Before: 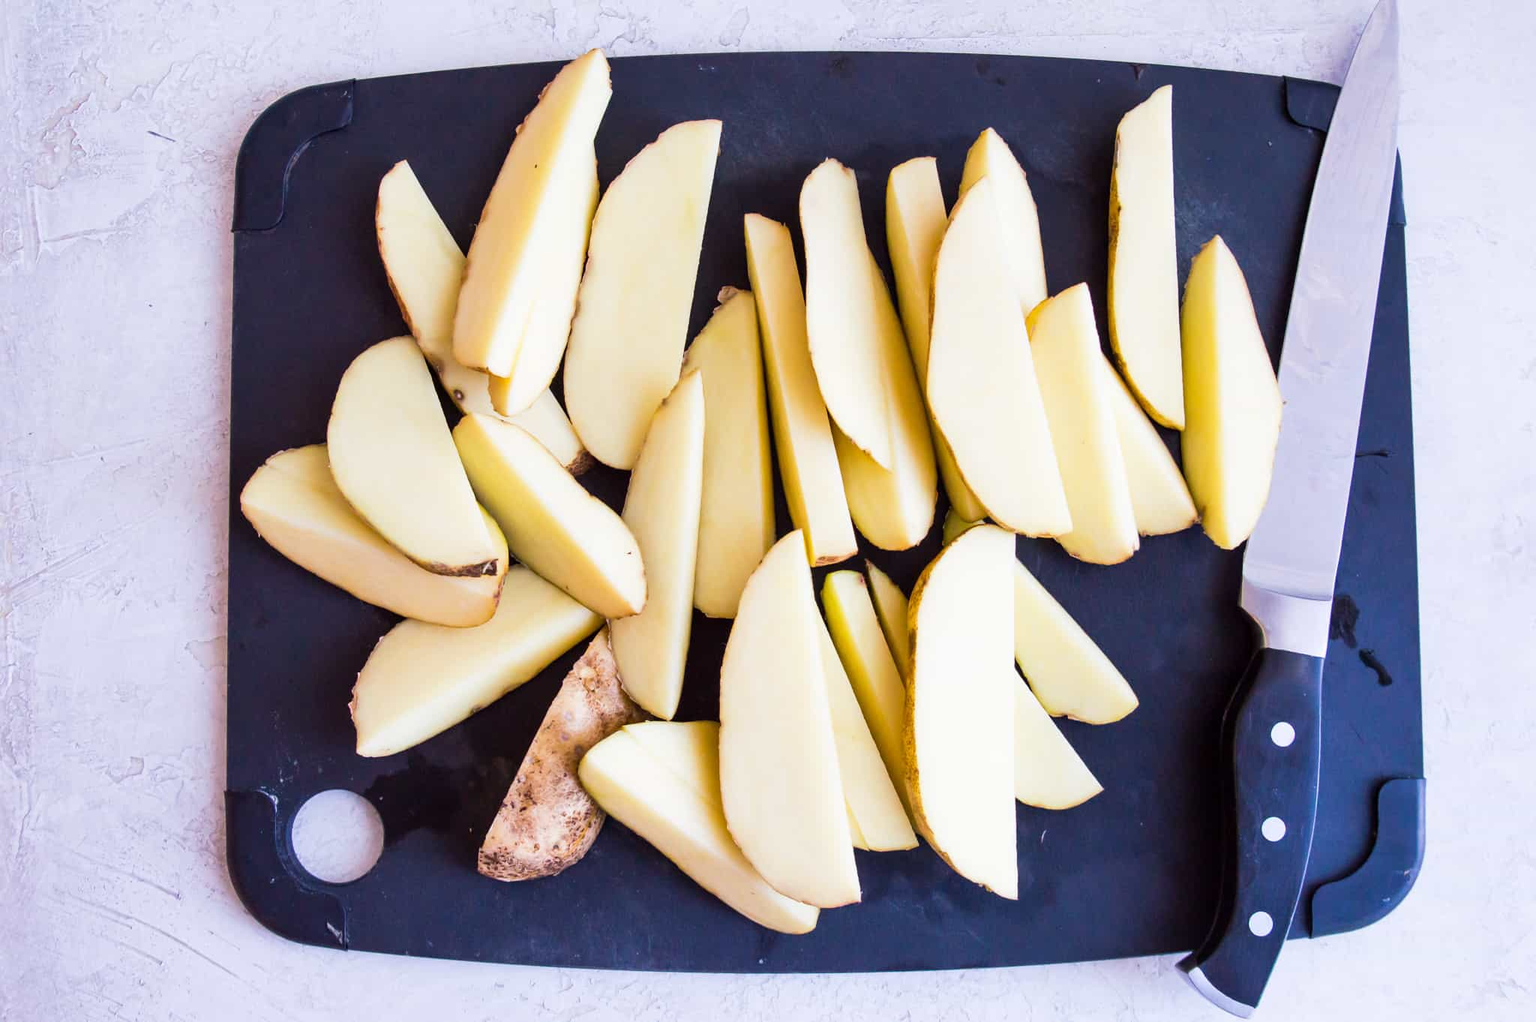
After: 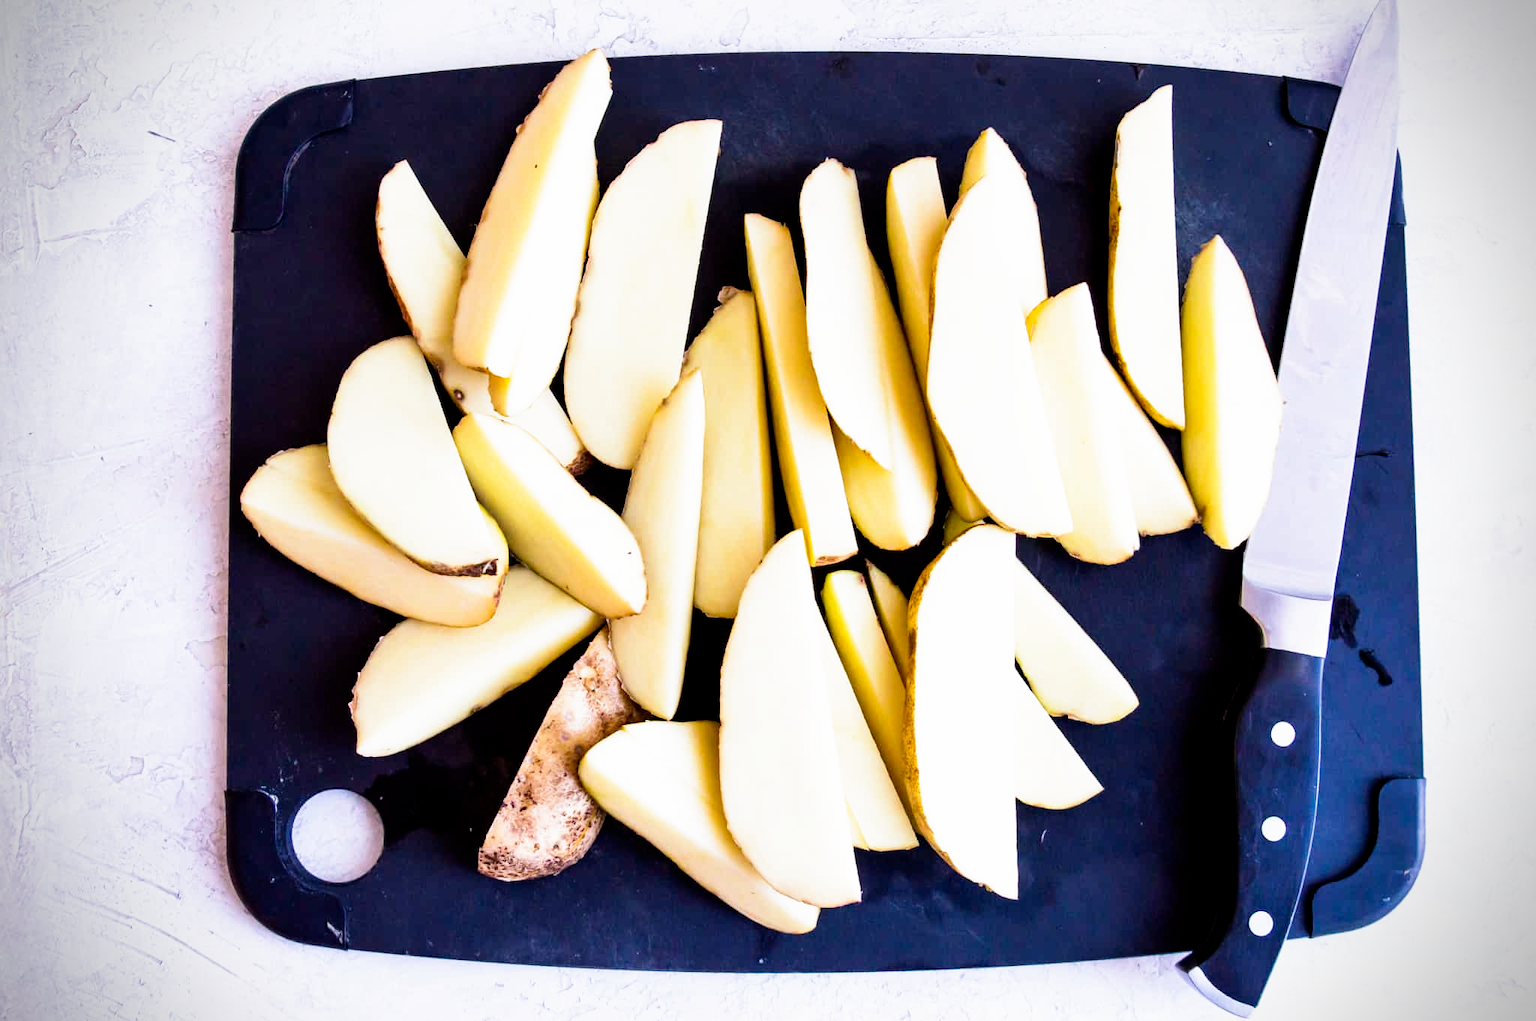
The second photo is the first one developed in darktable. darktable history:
exposure: exposure 0.134 EV, compensate highlight preservation false
vignetting: brightness -0.577, saturation -0.25, dithering 16-bit output, unbound false
filmic rgb: black relative exposure -8.68 EV, white relative exposure 2.68 EV, threshold 2.95 EV, target black luminance 0%, target white luminance 99.922%, hardness 6.25, latitude 74.7%, contrast 1.324, highlights saturation mix -5.01%, preserve chrominance no, color science v5 (2021), enable highlight reconstruction true
